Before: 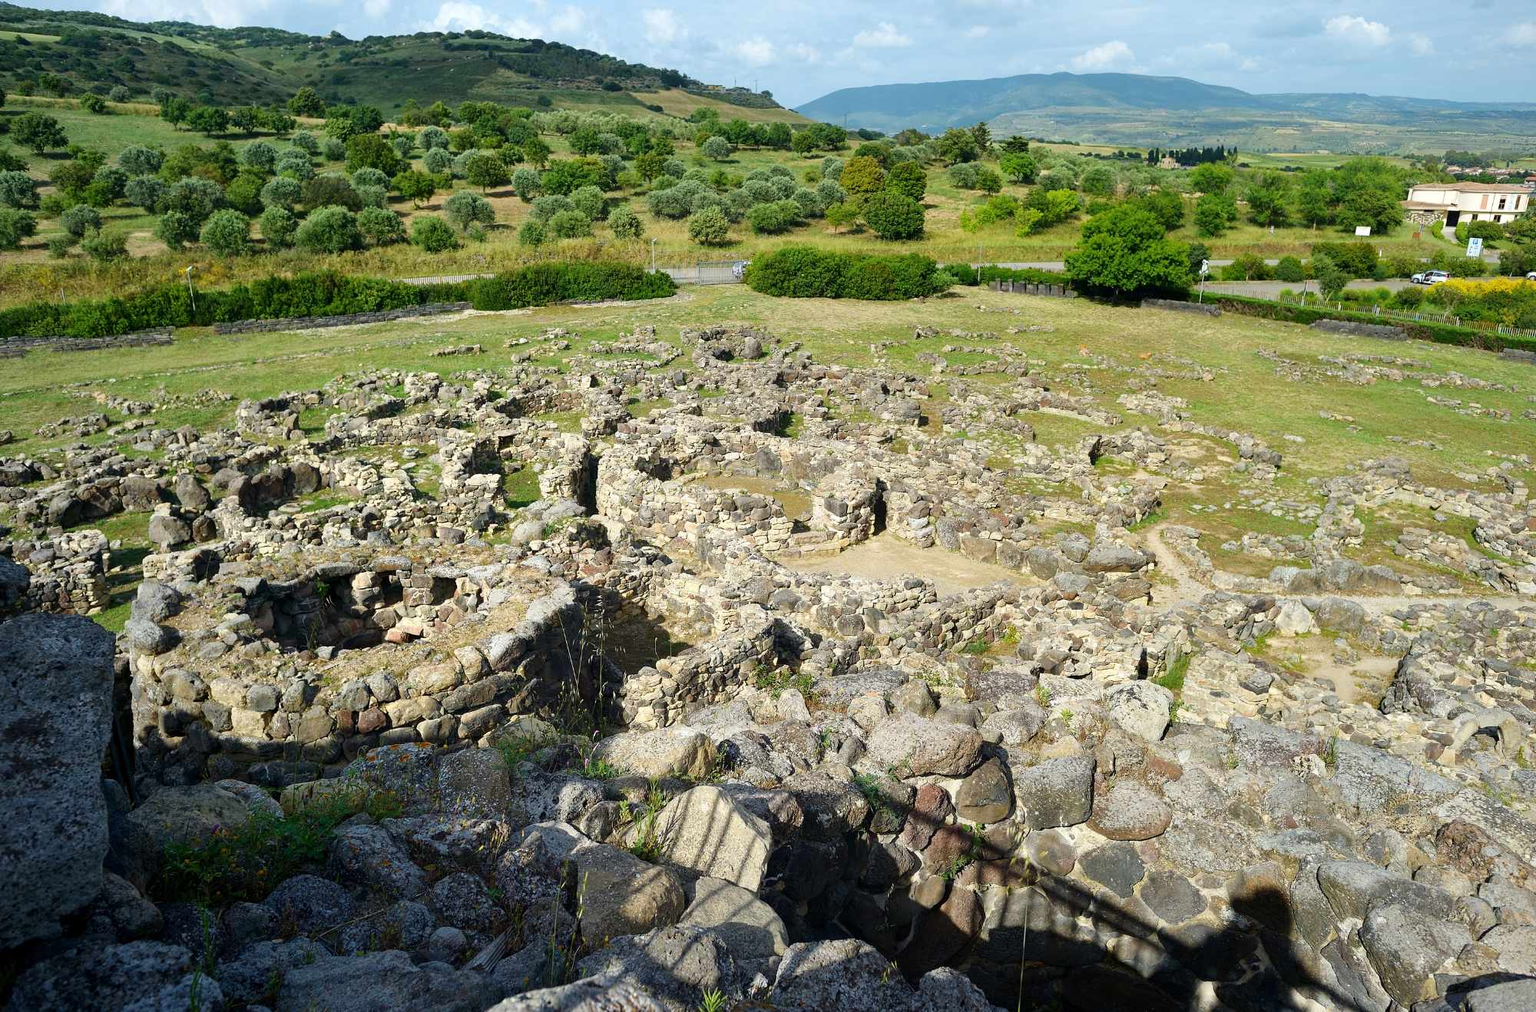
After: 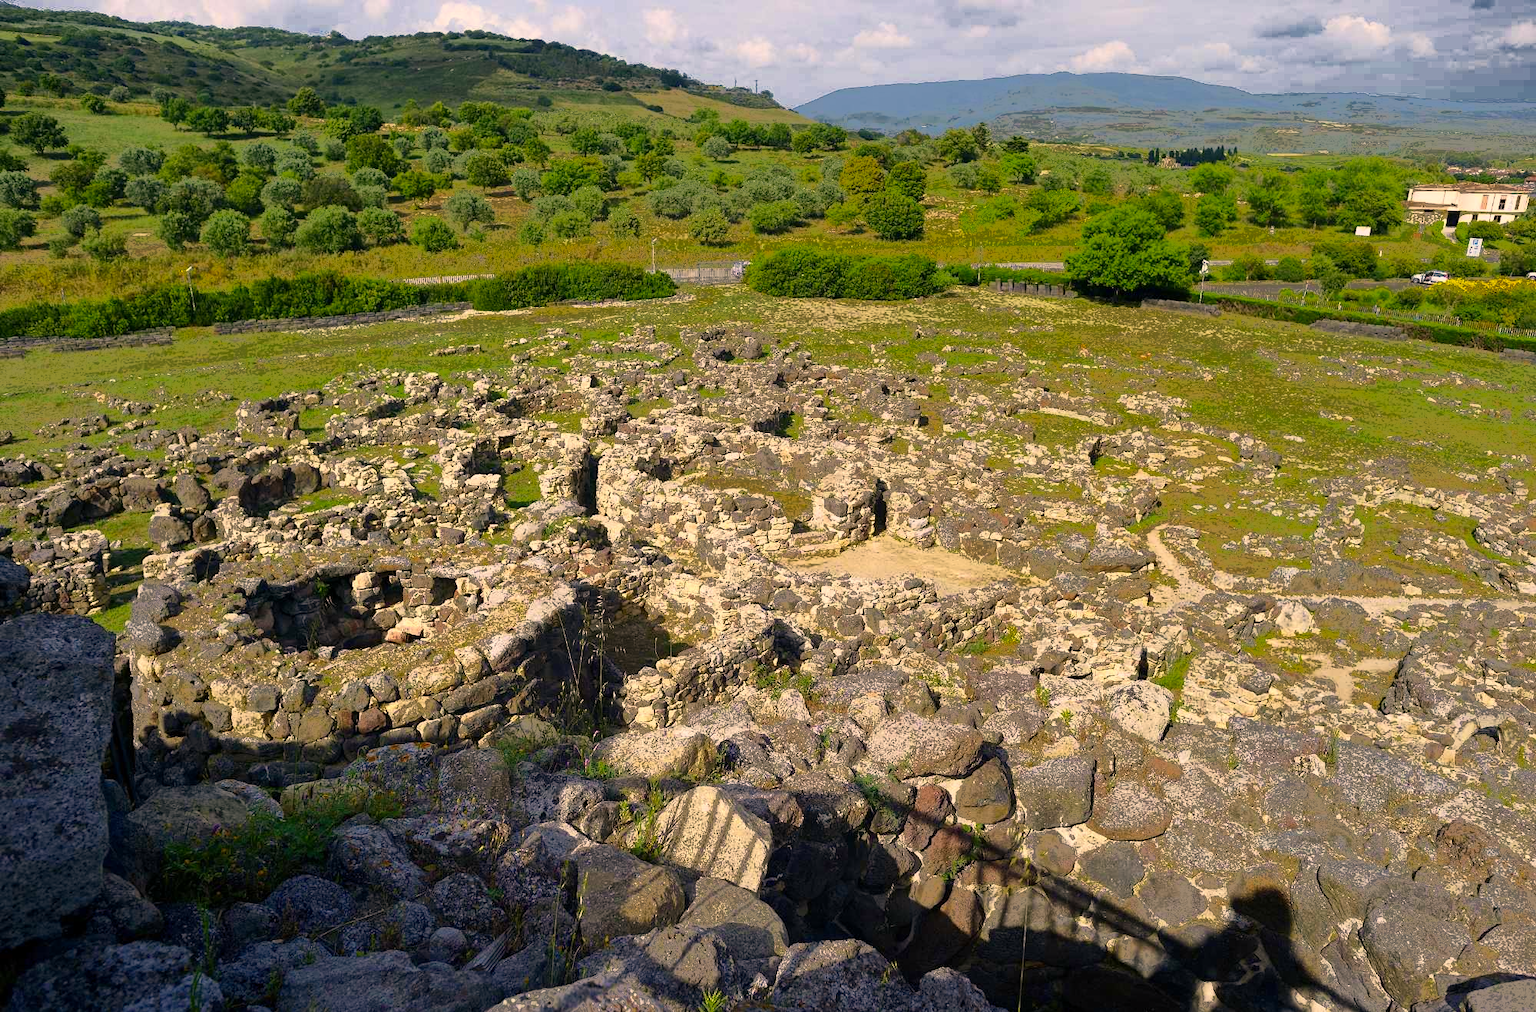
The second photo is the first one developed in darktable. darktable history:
fill light: exposure -0.73 EV, center 0.69, width 2.2
color balance: on, module defaults
color calibration: output R [0.994, 0.059, -0.119, 0], output G [-0.036, 1.09, -0.119, 0], output B [0.078, -0.108, 0.961, 0], illuminant custom, x 0.371, y 0.382, temperature 4281.14 K
color correction: highlights a* 15, highlights b* 31.55
